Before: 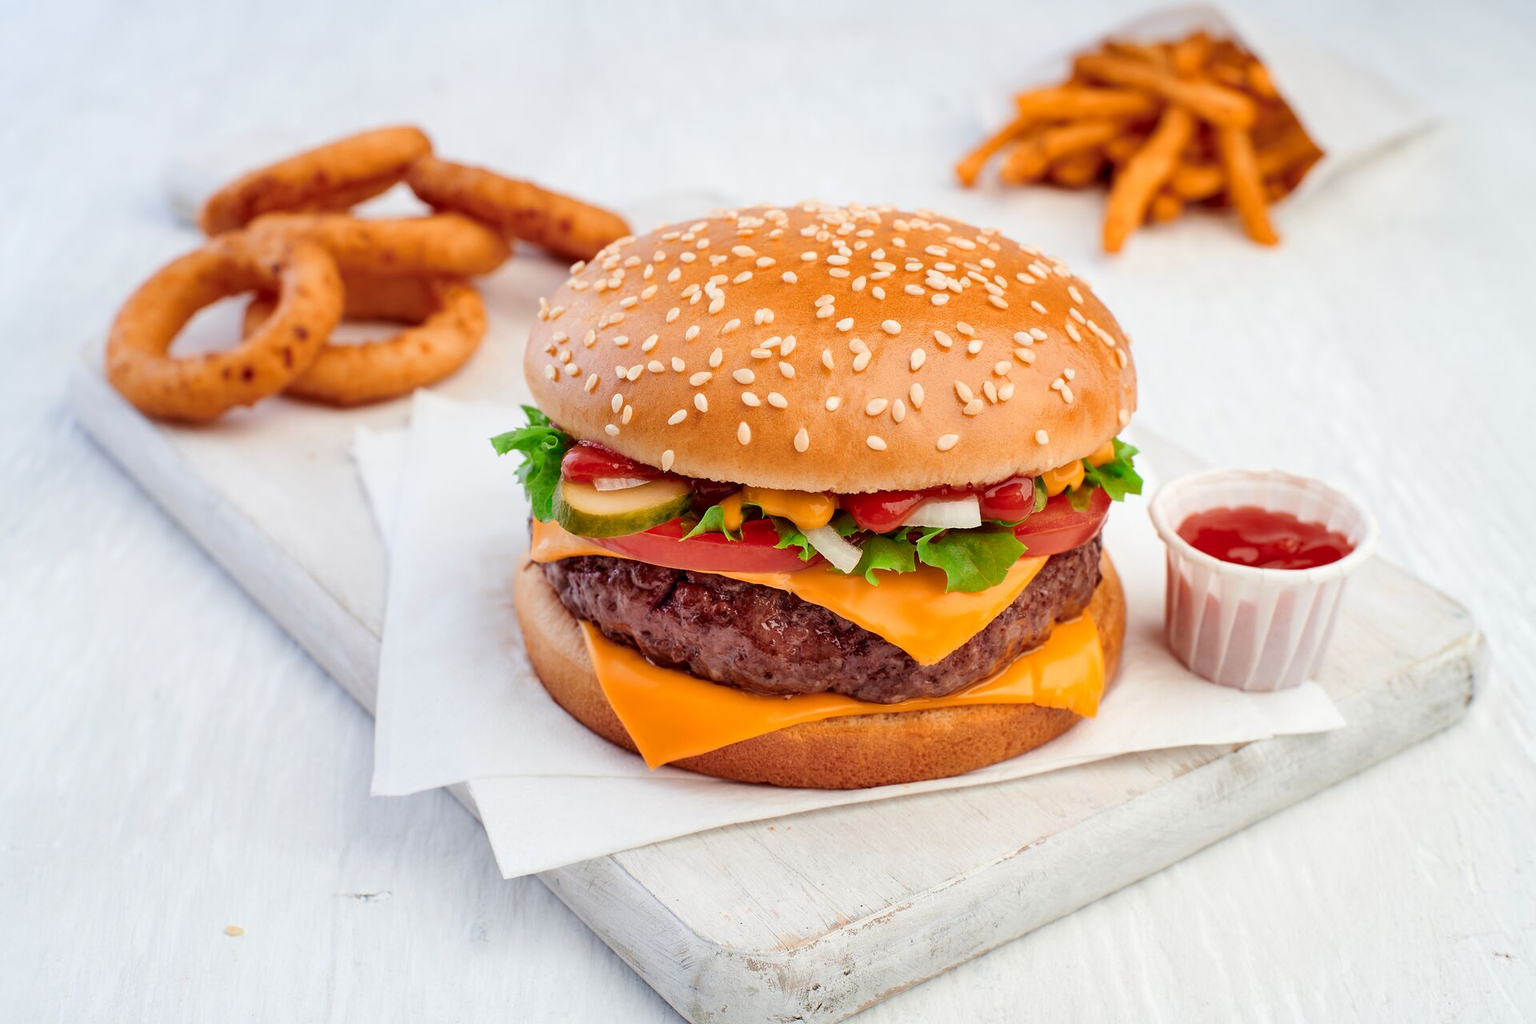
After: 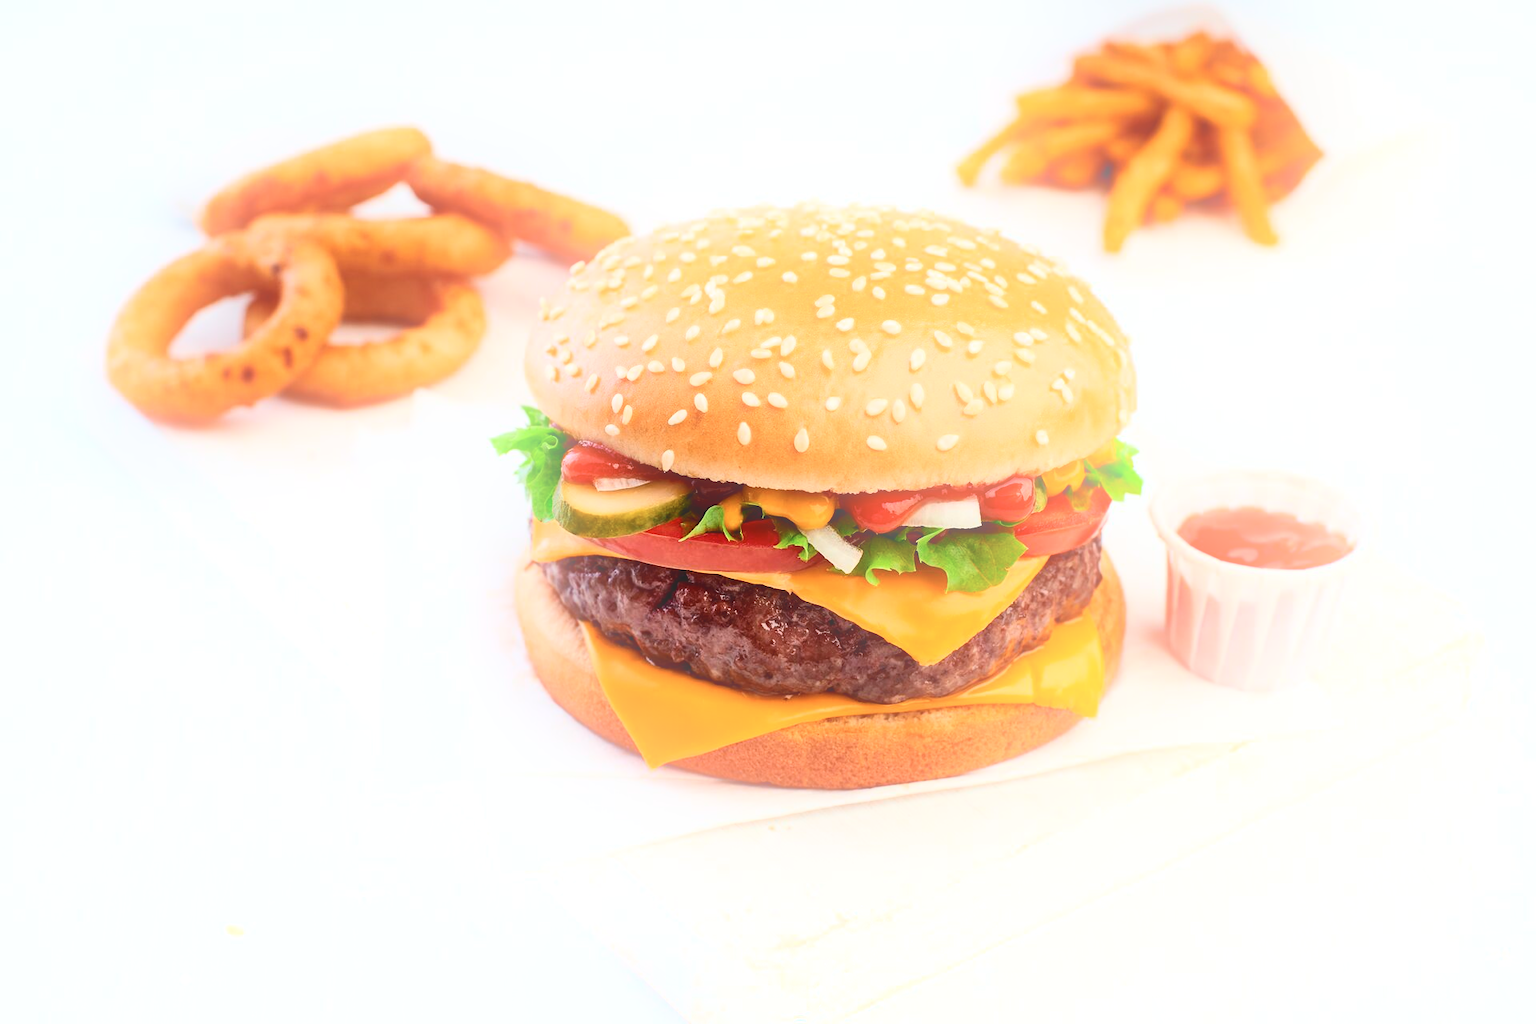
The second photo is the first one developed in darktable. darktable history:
contrast brightness saturation: contrast 0.28
bloom: on, module defaults
